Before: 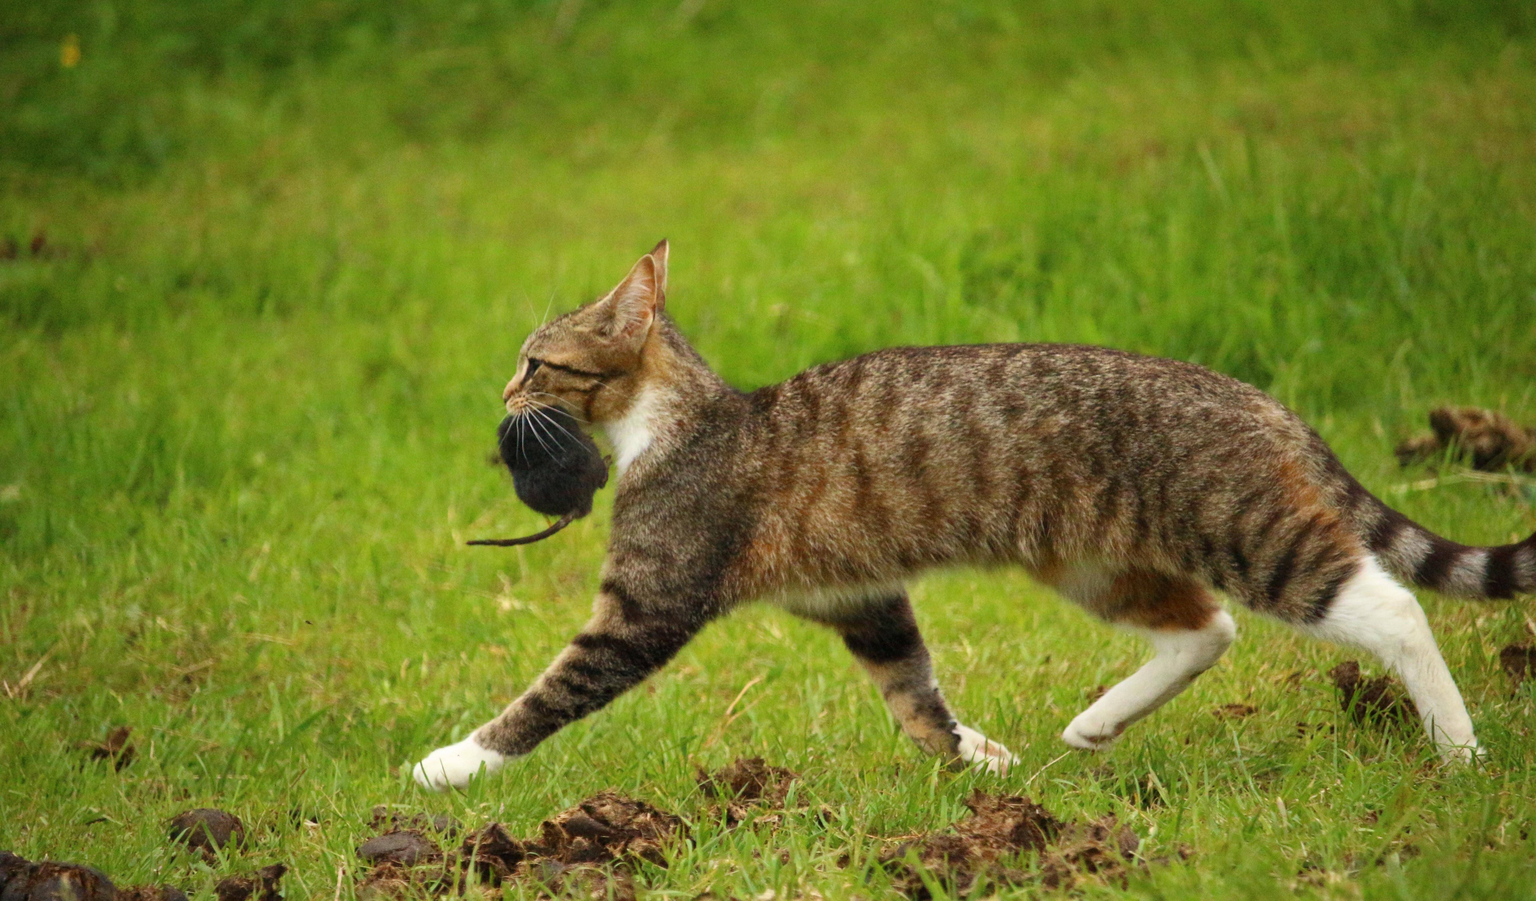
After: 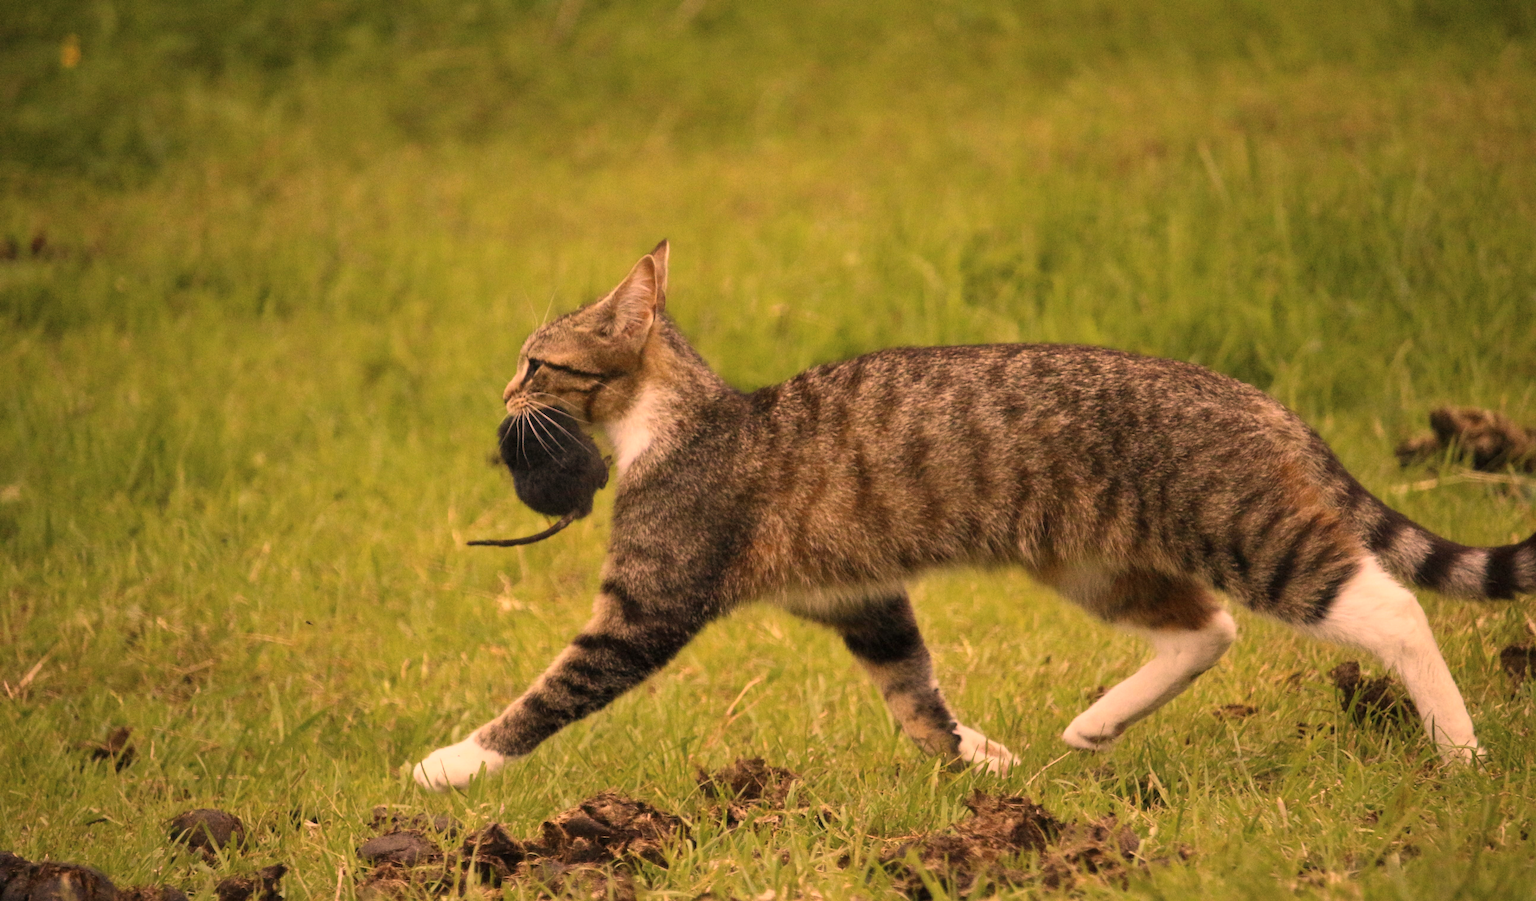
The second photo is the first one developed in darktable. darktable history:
color correction: highlights a* 39.24, highlights b* 39.93, saturation 0.692
